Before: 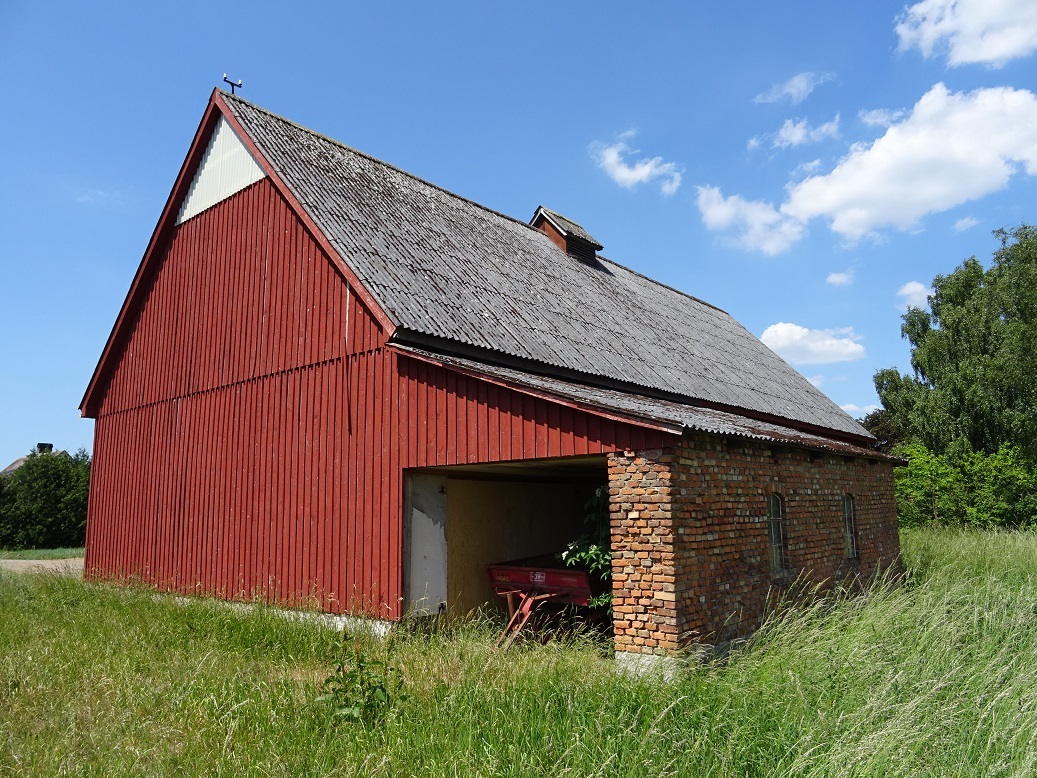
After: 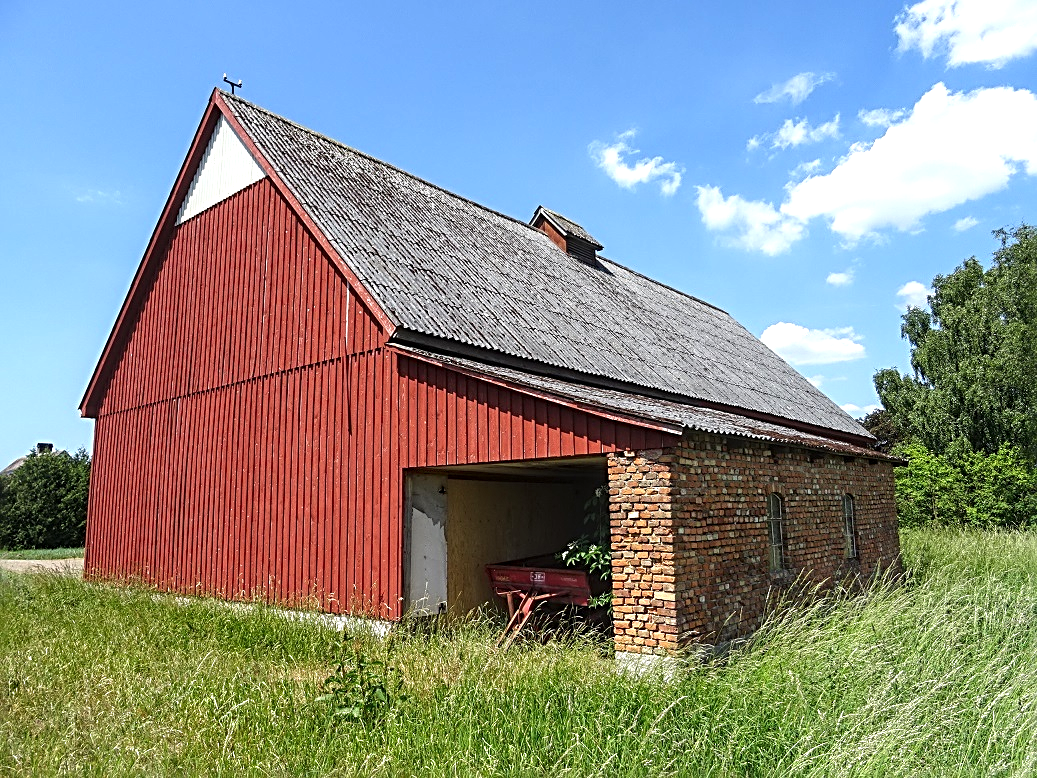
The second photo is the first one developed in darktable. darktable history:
local contrast: highlights 53%, shadows 52%, detail 130%, midtone range 0.445
exposure: black level correction 0, exposure 0.499 EV, compensate highlight preservation false
sharpen: radius 3.104
